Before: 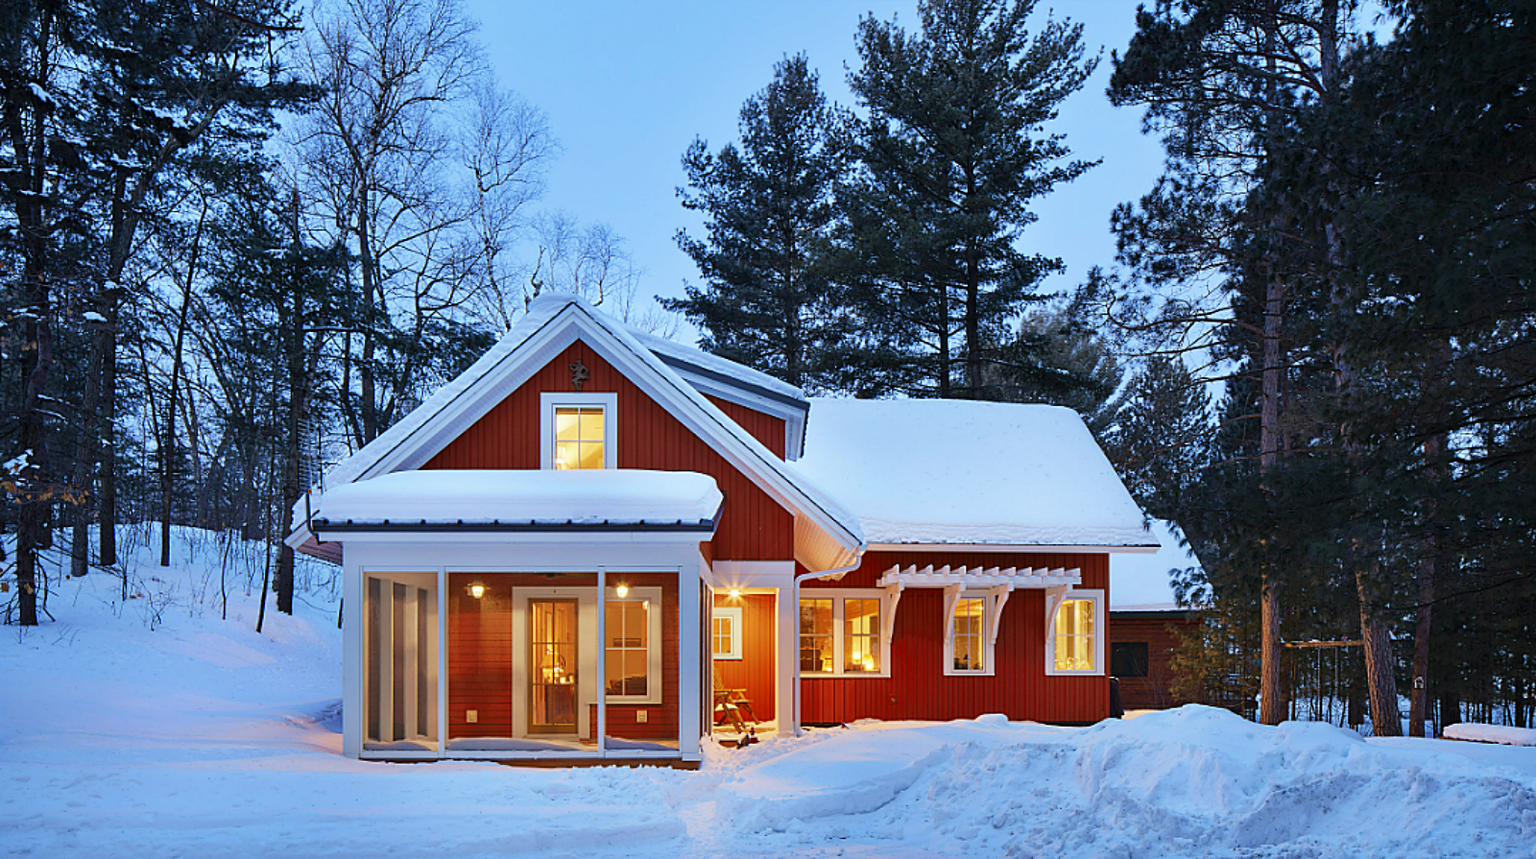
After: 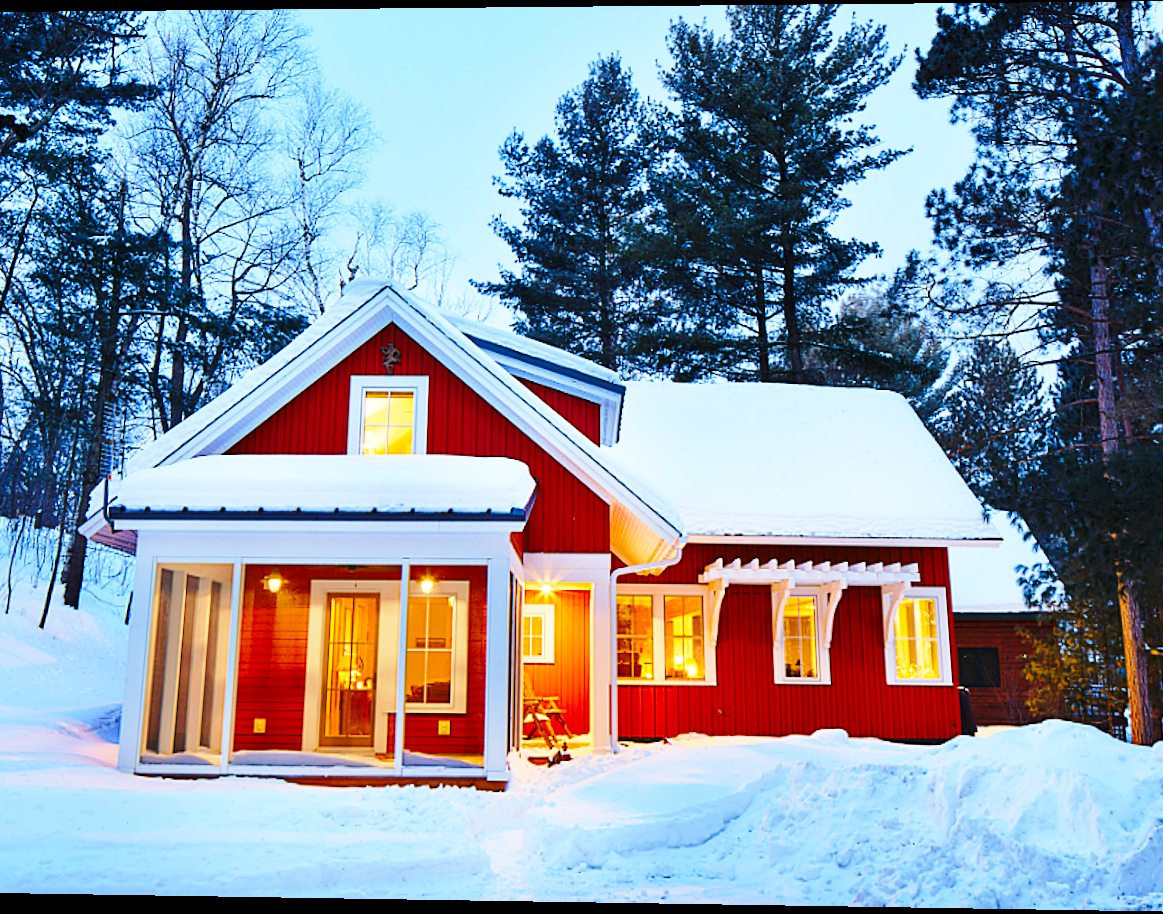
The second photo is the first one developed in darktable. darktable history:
base curve: curves: ch0 [(0, 0) (0.032, 0.037) (0.105, 0.228) (0.435, 0.76) (0.856, 0.983) (1, 1)], preserve colors none
rotate and perspective: rotation 0.128°, lens shift (vertical) -0.181, lens shift (horizontal) -0.044, shear 0.001, automatic cropping off
crop and rotate: left 15.446%, right 17.836%
color balance rgb: perceptual saturation grading › global saturation 30%, global vibrance 10%
